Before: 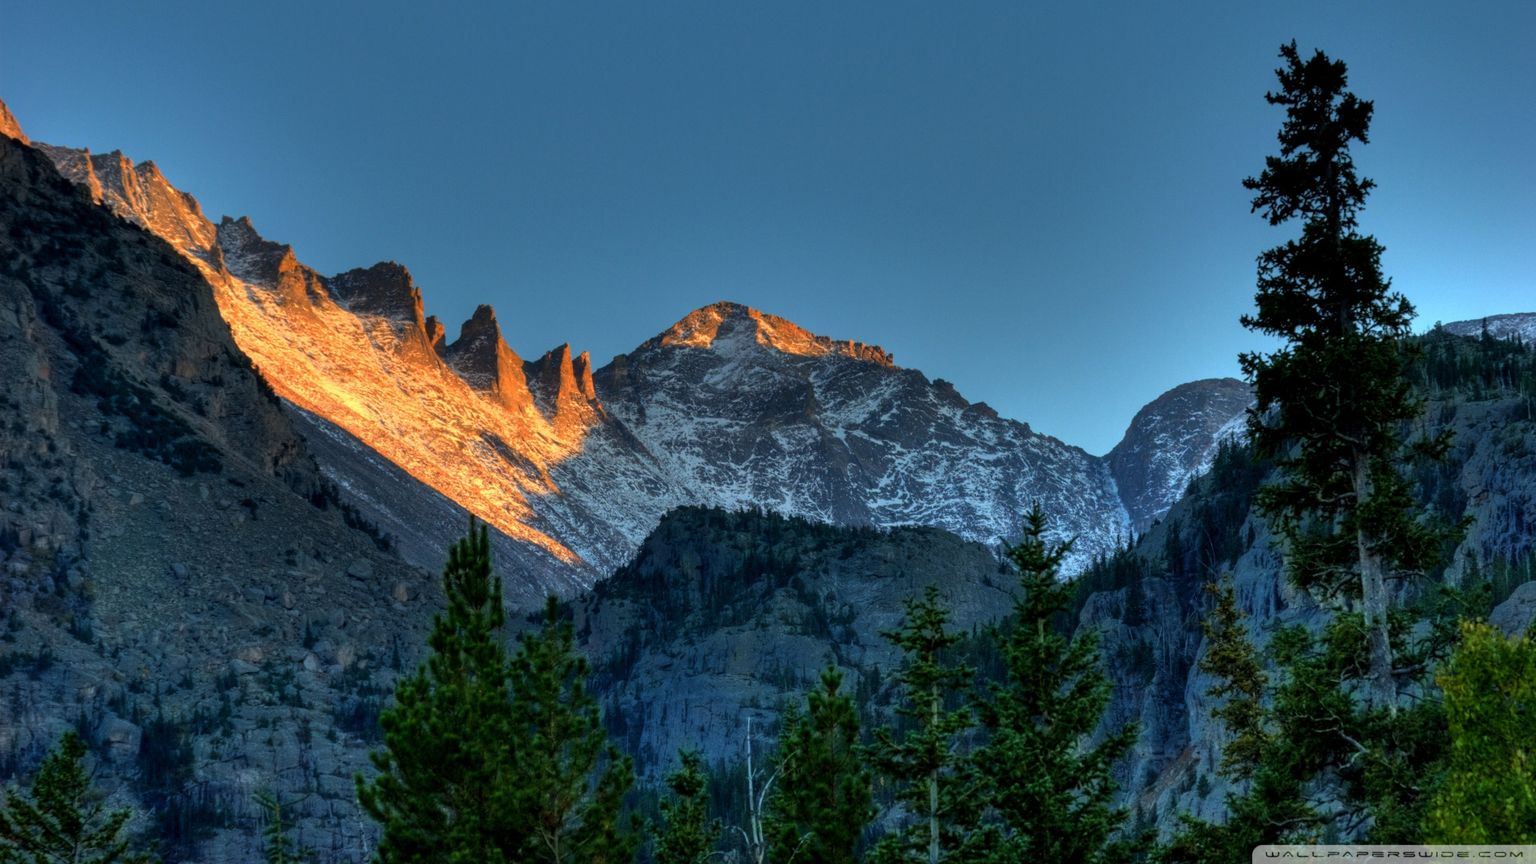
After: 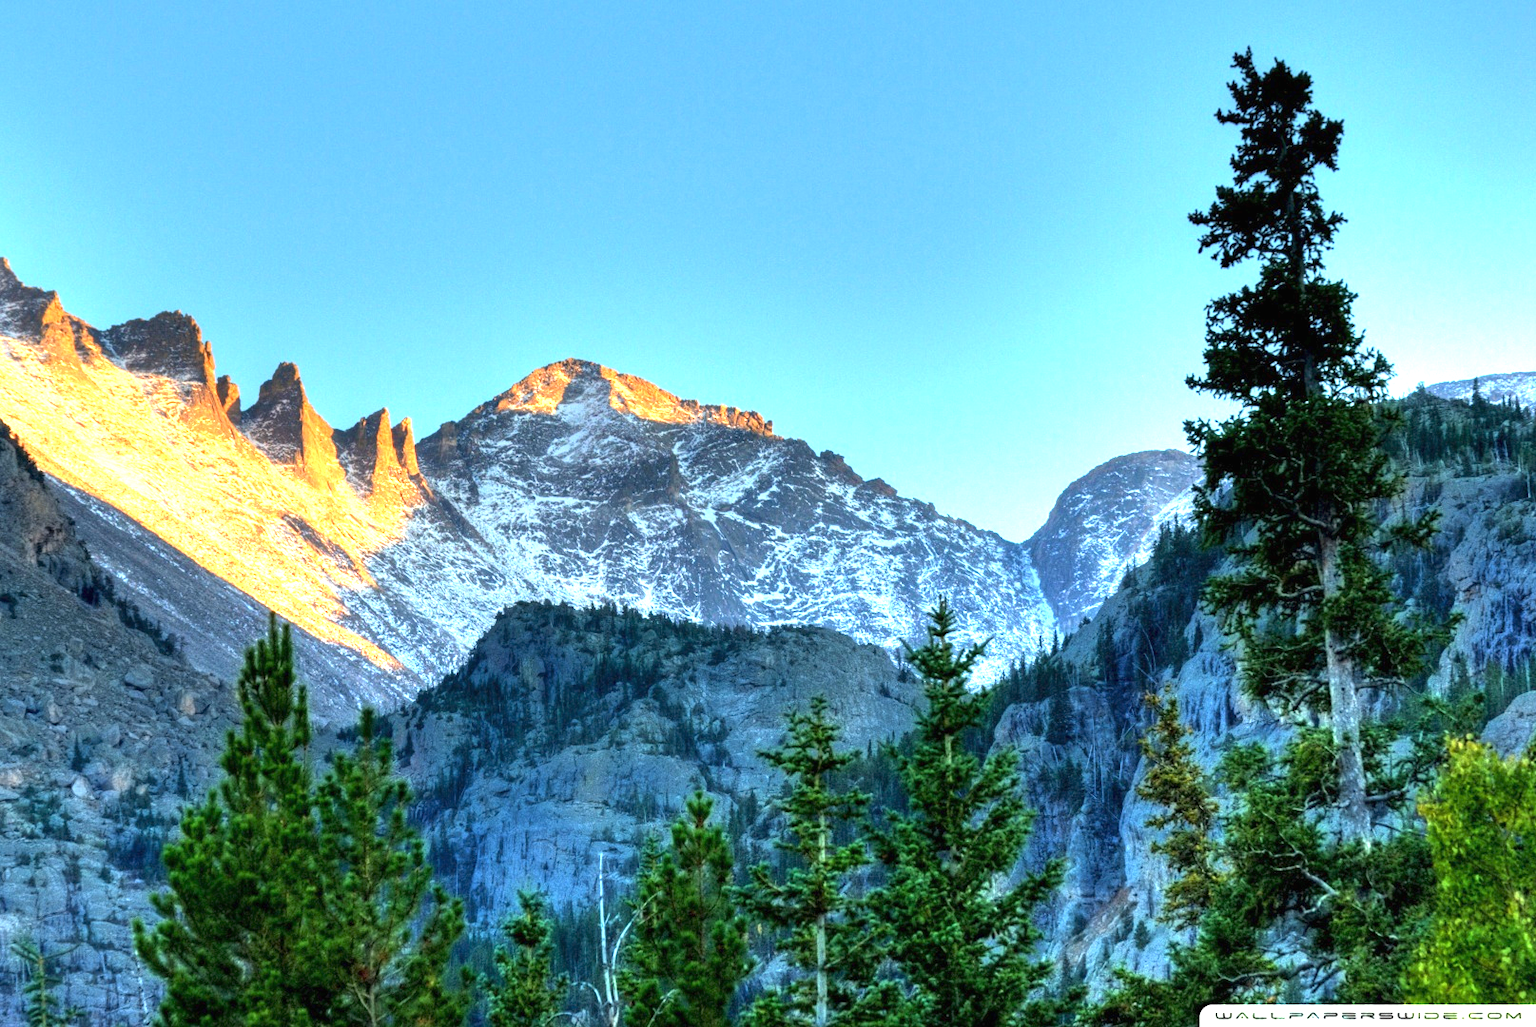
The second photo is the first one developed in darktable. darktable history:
exposure: black level correction 0, exposure 2.091 EV, compensate exposure bias true, compensate highlight preservation false
crop: left 15.838%
